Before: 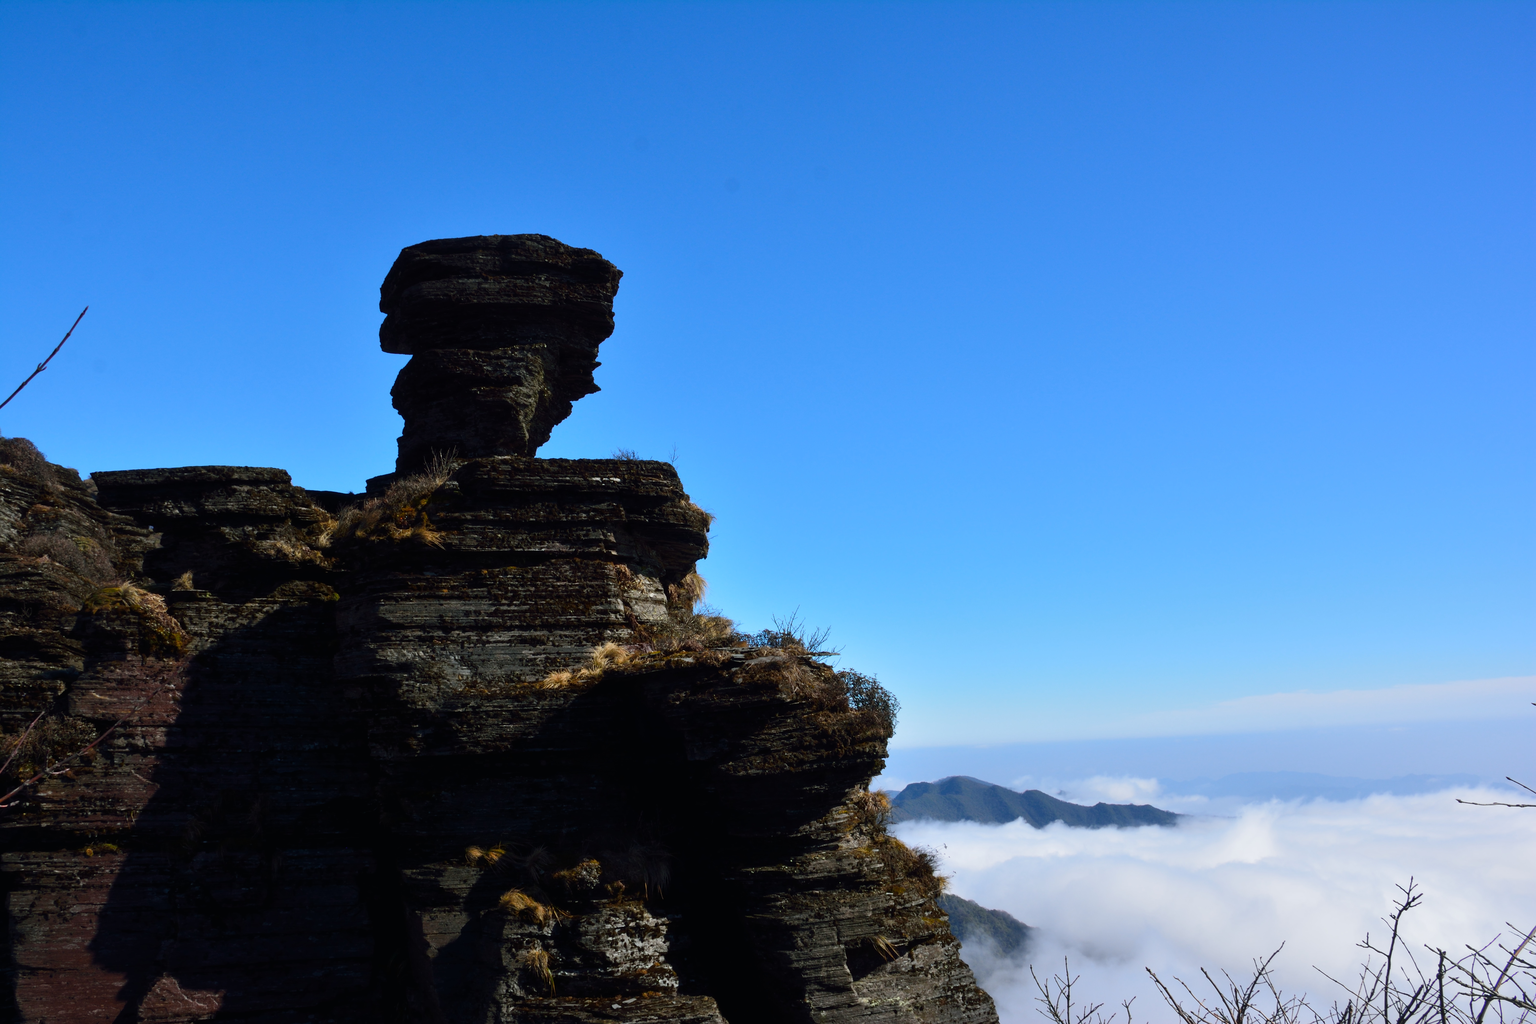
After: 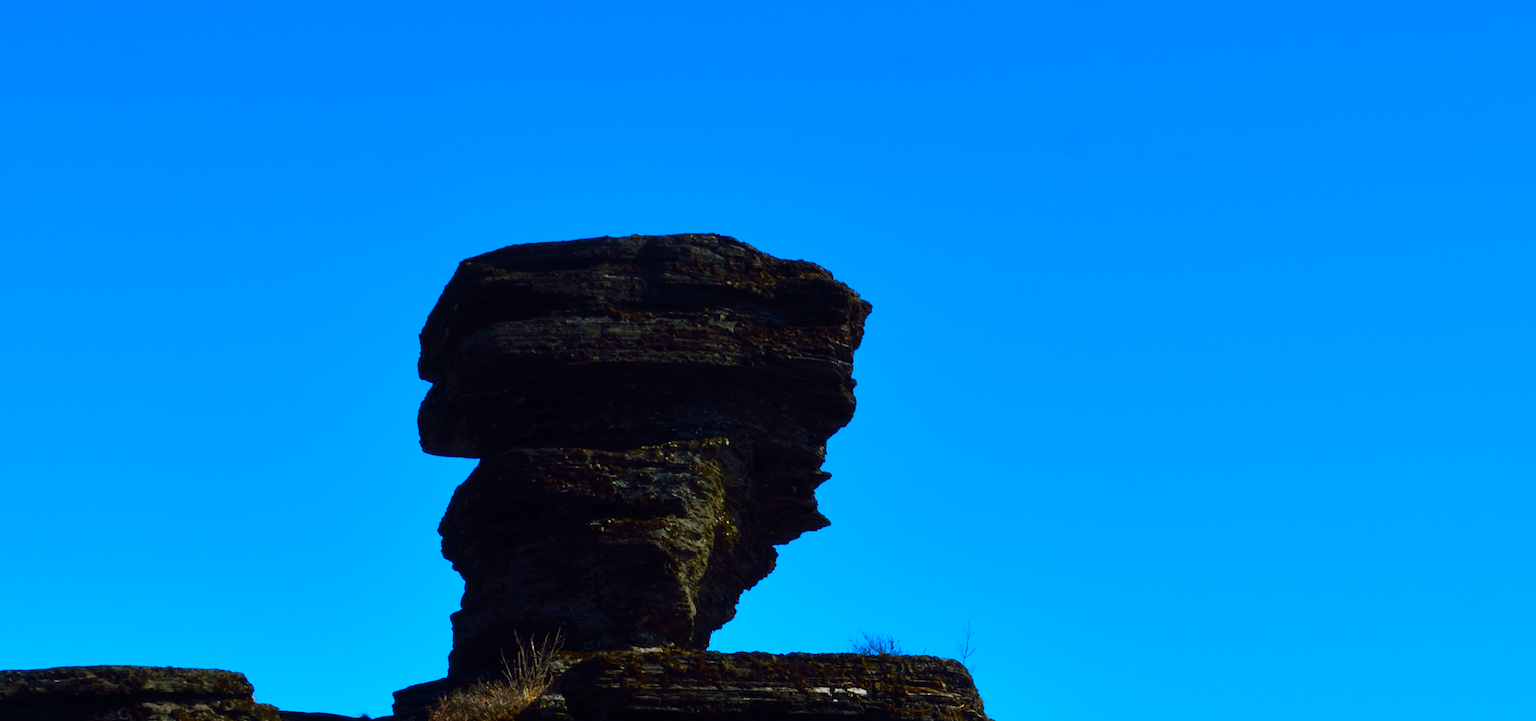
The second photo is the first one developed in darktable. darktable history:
crop: left 10.121%, top 10.631%, right 36.218%, bottom 51.526%
color contrast: green-magenta contrast 1.55, blue-yellow contrast 1.83
